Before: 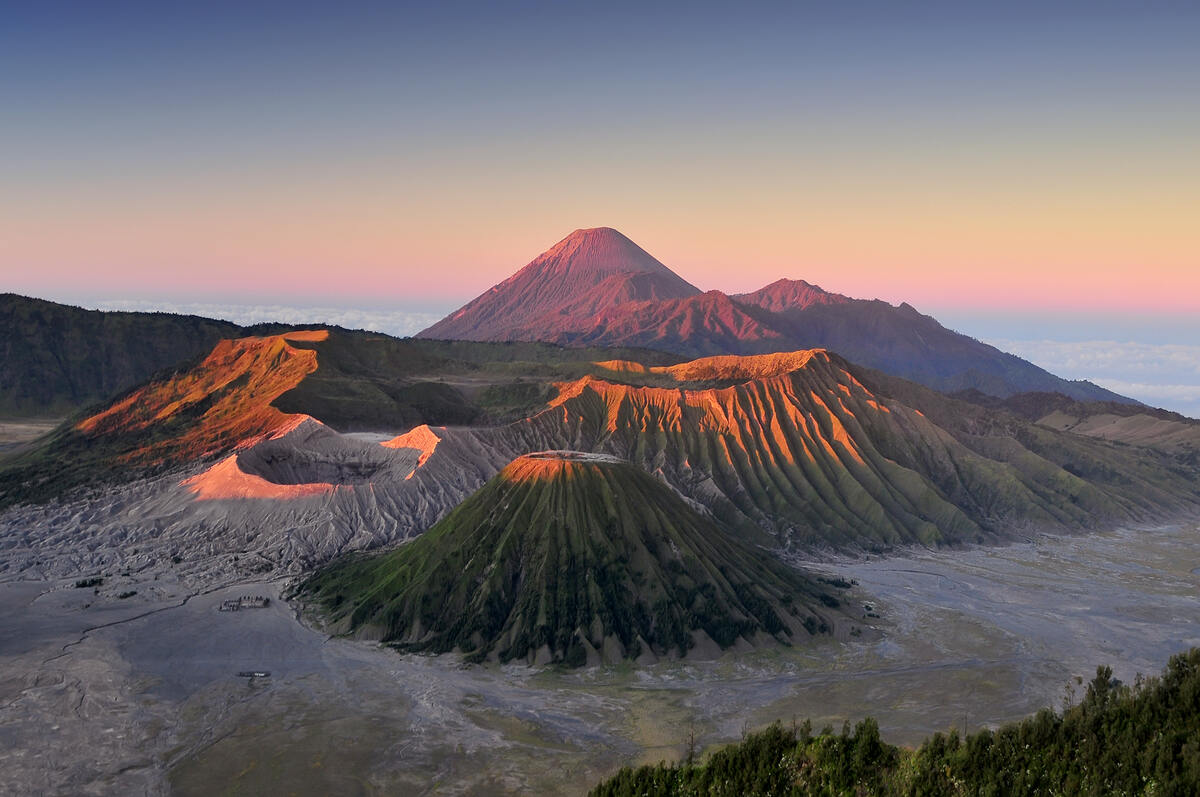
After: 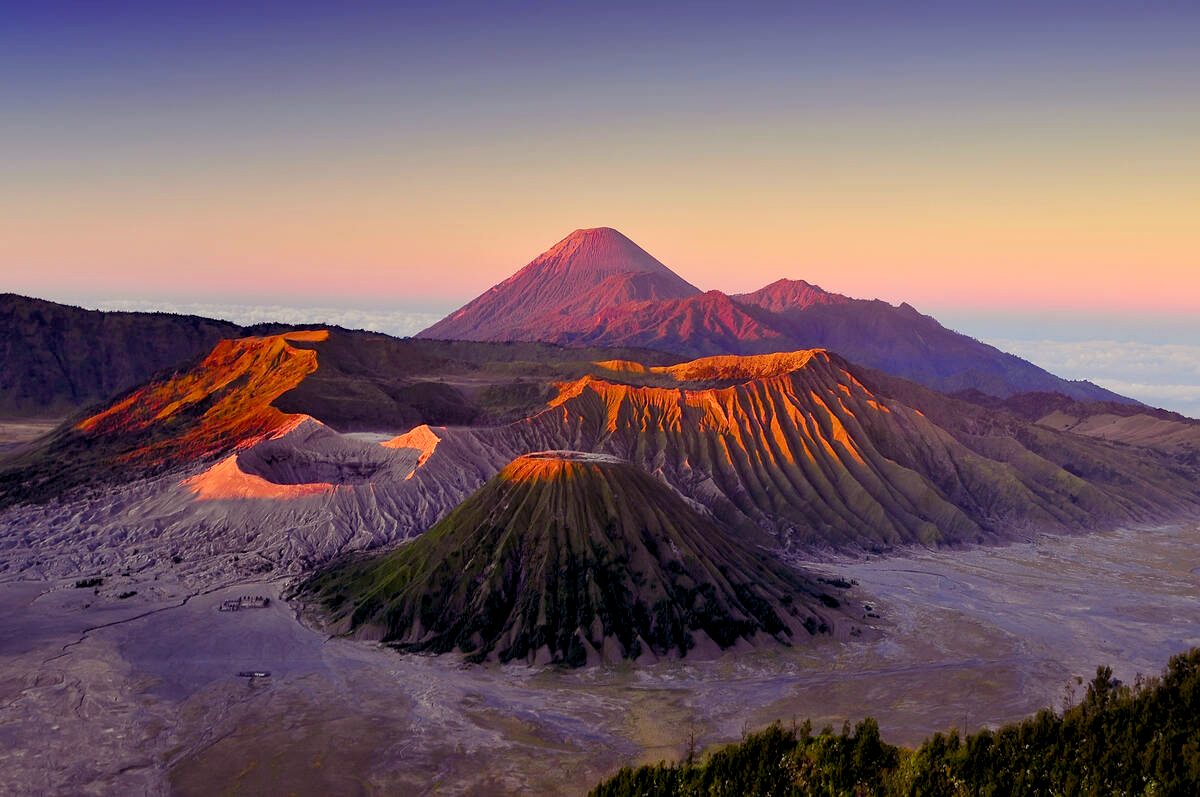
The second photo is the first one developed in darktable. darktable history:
color balance rgb: shadows lift › luminance -21.66%, shadows lift › chroma 8.98%, shadows lift › hue 283.37°, power › chroma 1.05%, power › hue 25.59°, highlights gain › luminance 6.08%, highlights gain › chroma 2.55%, highlights gain › hue 90°, global offset › luminance -0.87%, perceptual saturation grading › global saturation 25%, perceptual saturation grading › highlights -28.39%, perceptual saturation grading › shadows 33.98%
